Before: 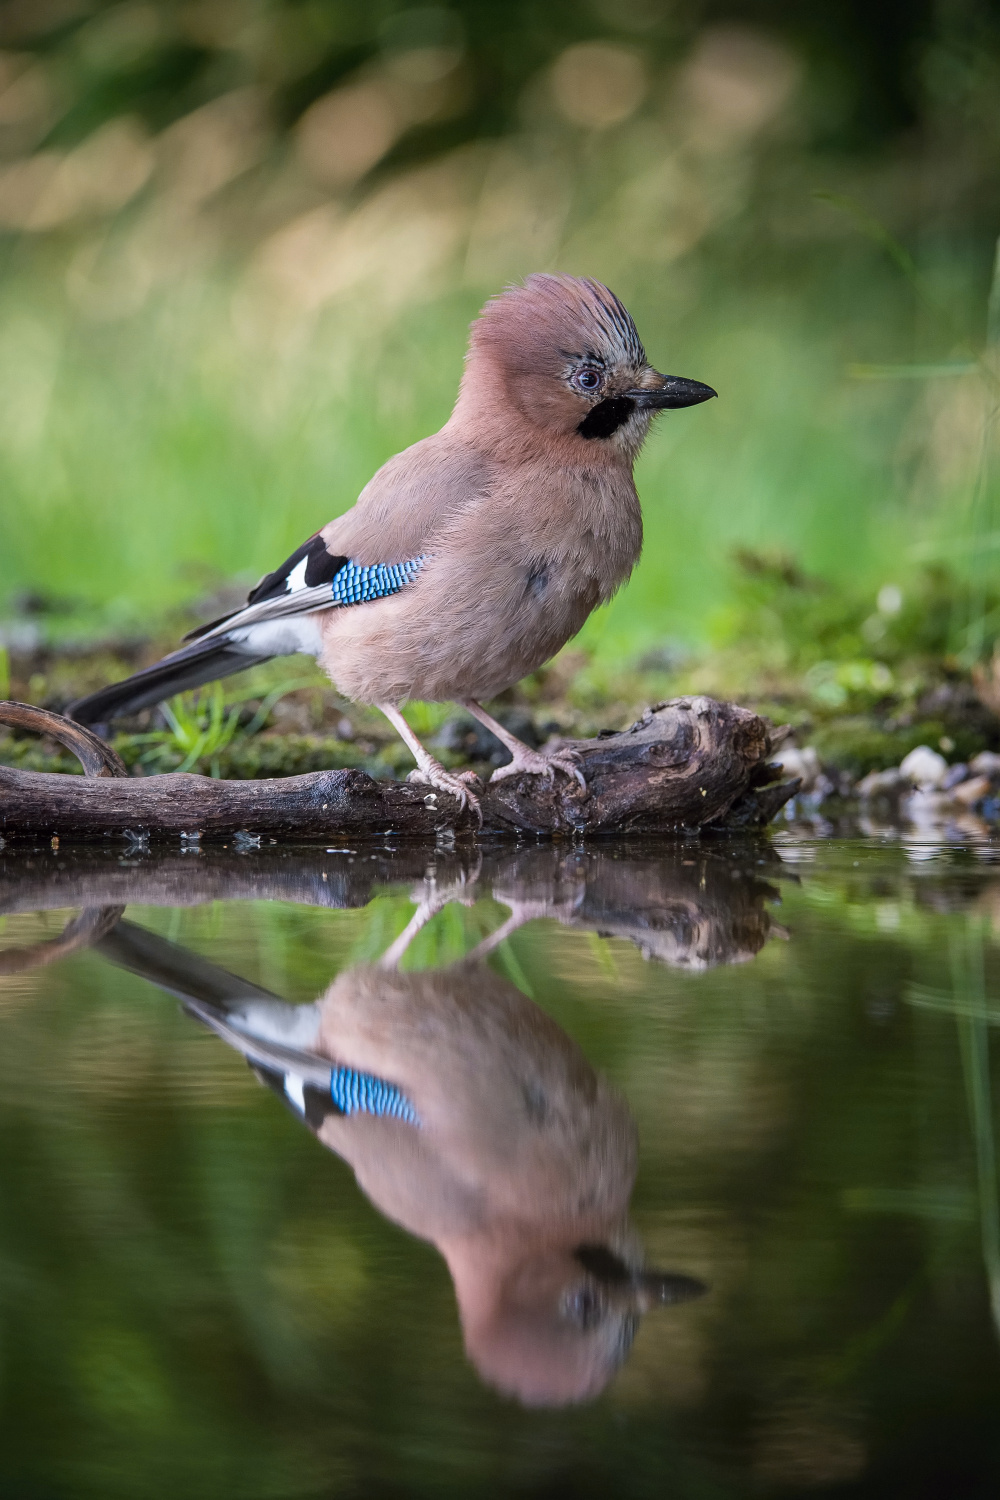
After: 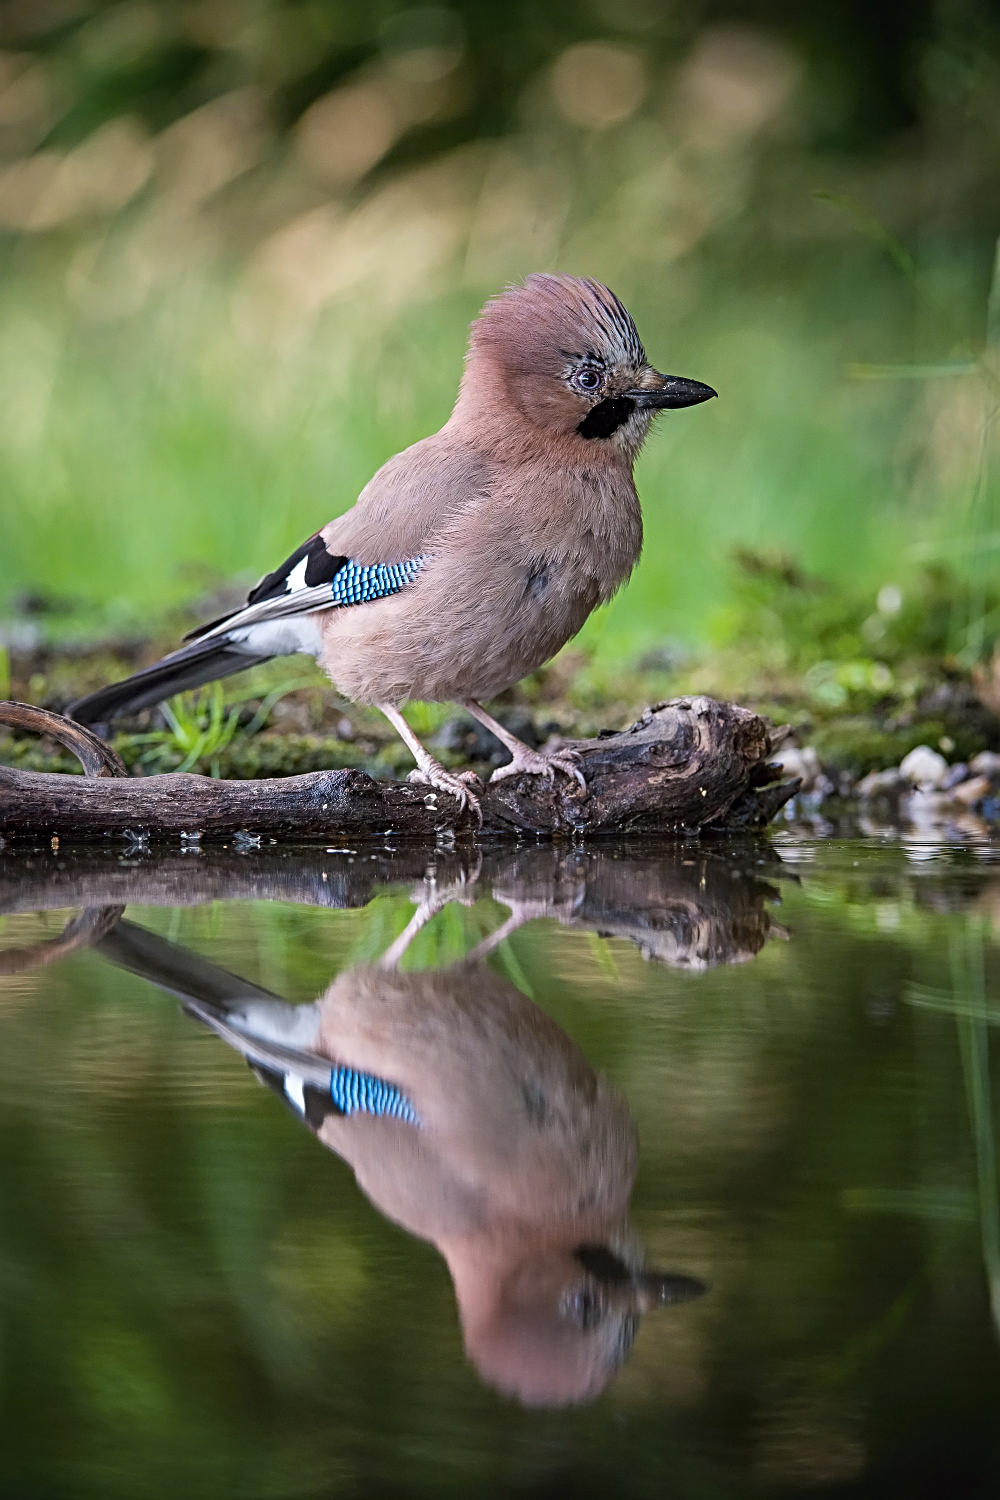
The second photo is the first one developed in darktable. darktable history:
sharpen: radius 3.948
